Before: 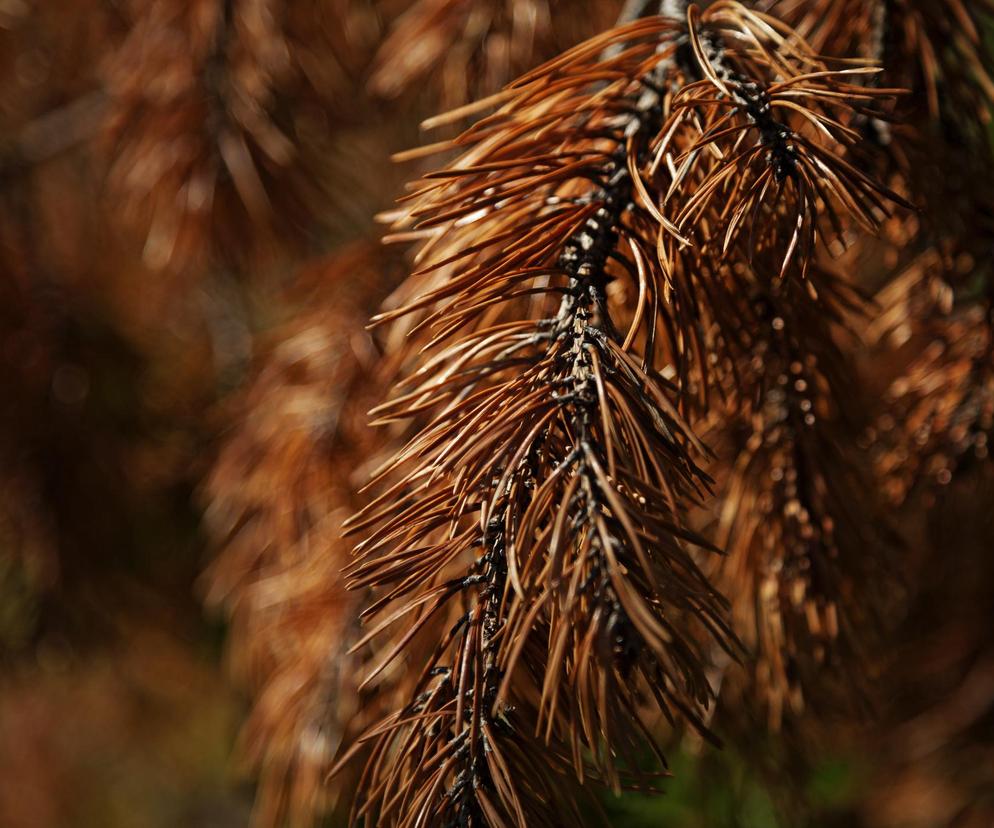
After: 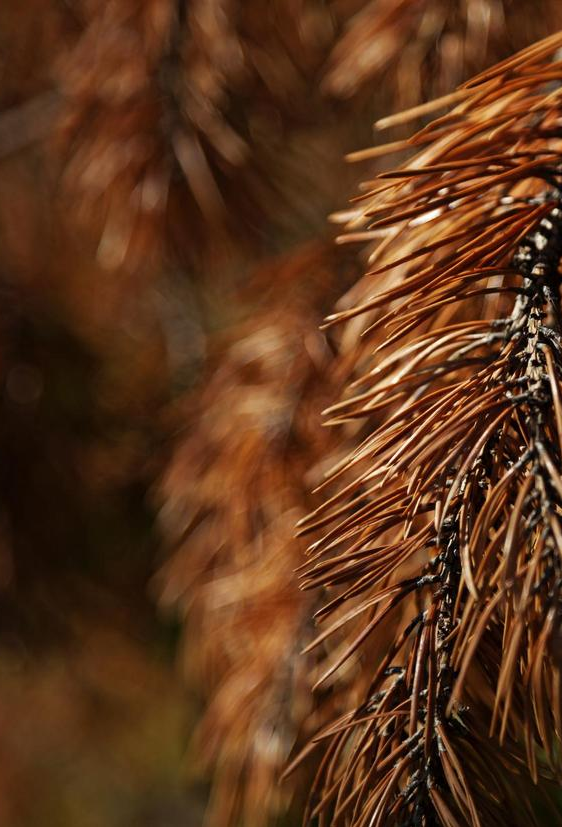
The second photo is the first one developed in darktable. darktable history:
crop: left 4.713%, right 38.665%
